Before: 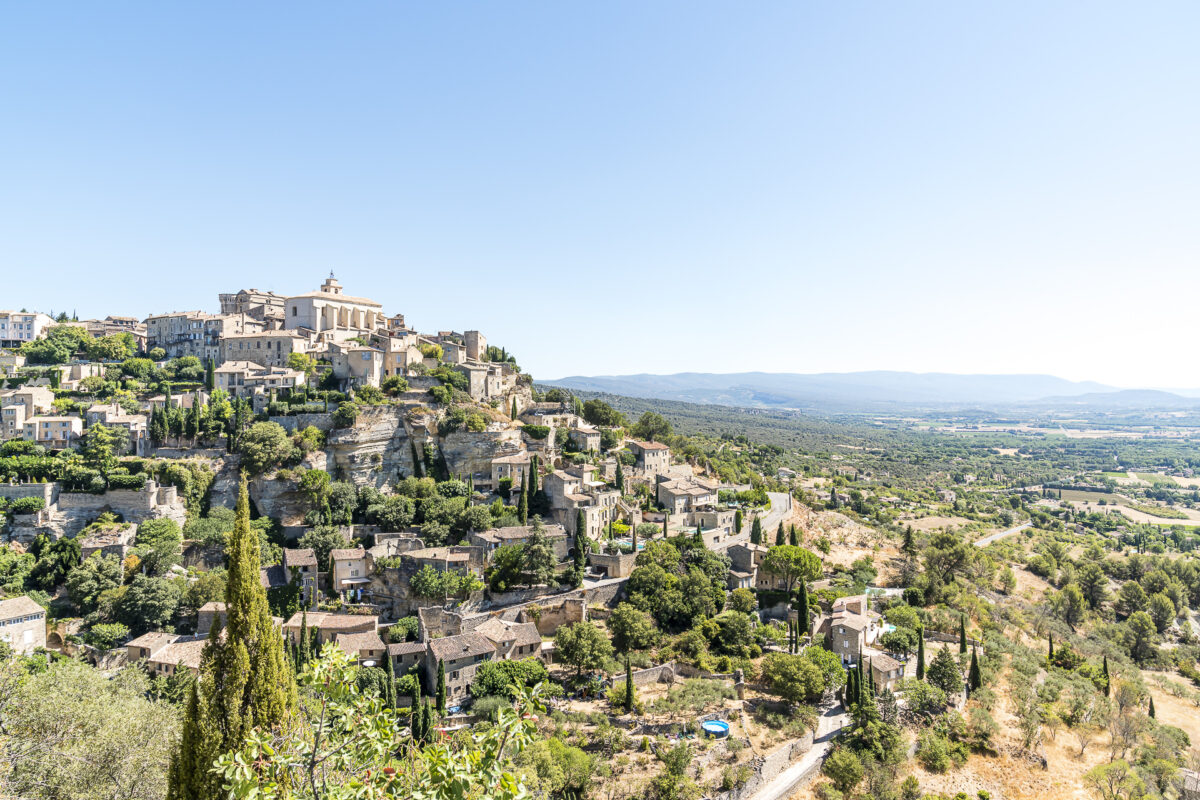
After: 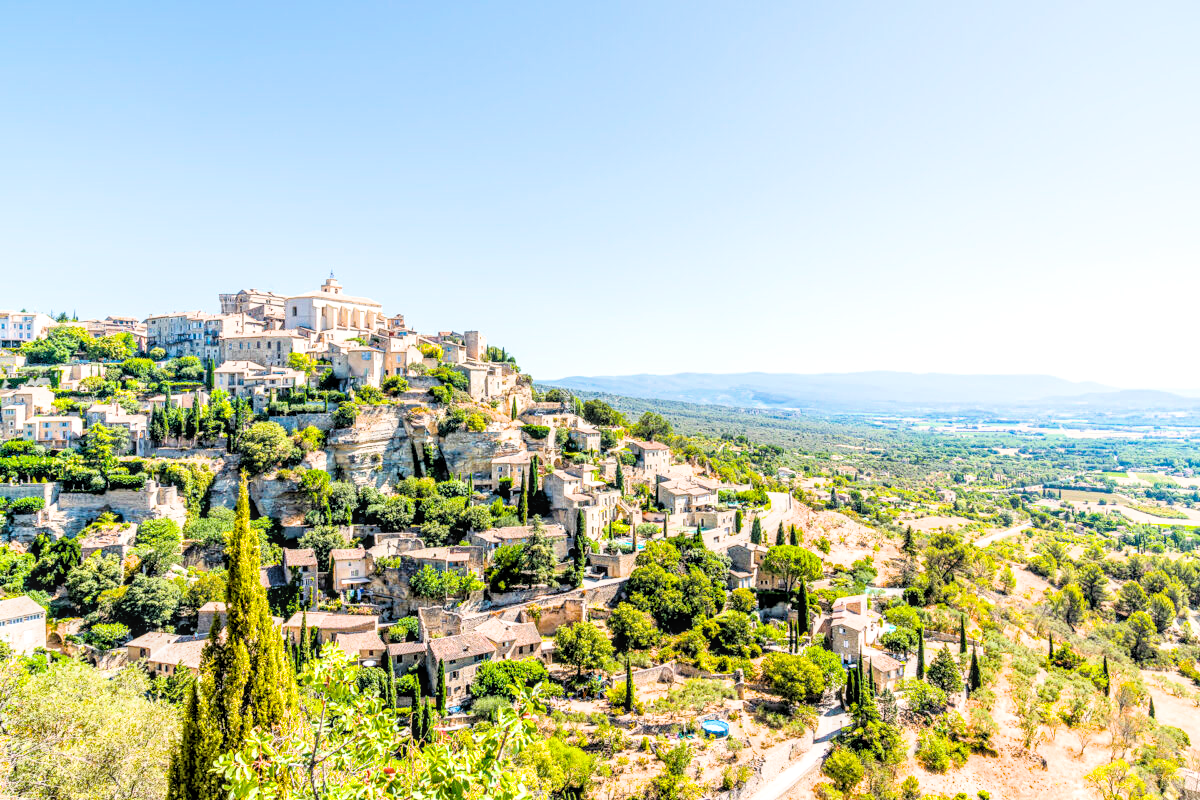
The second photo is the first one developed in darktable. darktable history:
color balance rgb: linear chroma grading › global chroma 15%, perceptual saturation grading › global saturation 30%
local contrast: on, module defaults
filmic rgb: black relative exposure -3.31 EV, white relative exposure 3.45 EV, hardness 2.36, contrast 1.103
exposure: black level correction -0.005, exposure 1.002 EV, compensate highlight preservation false
